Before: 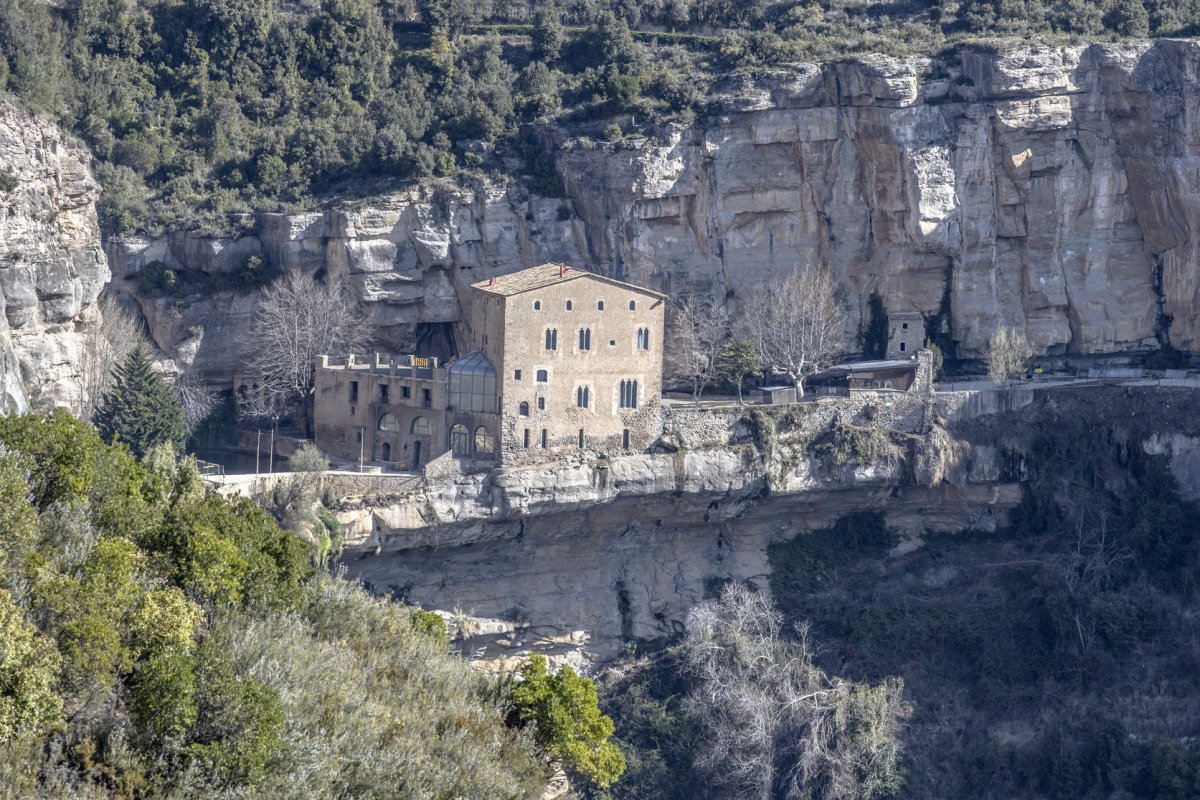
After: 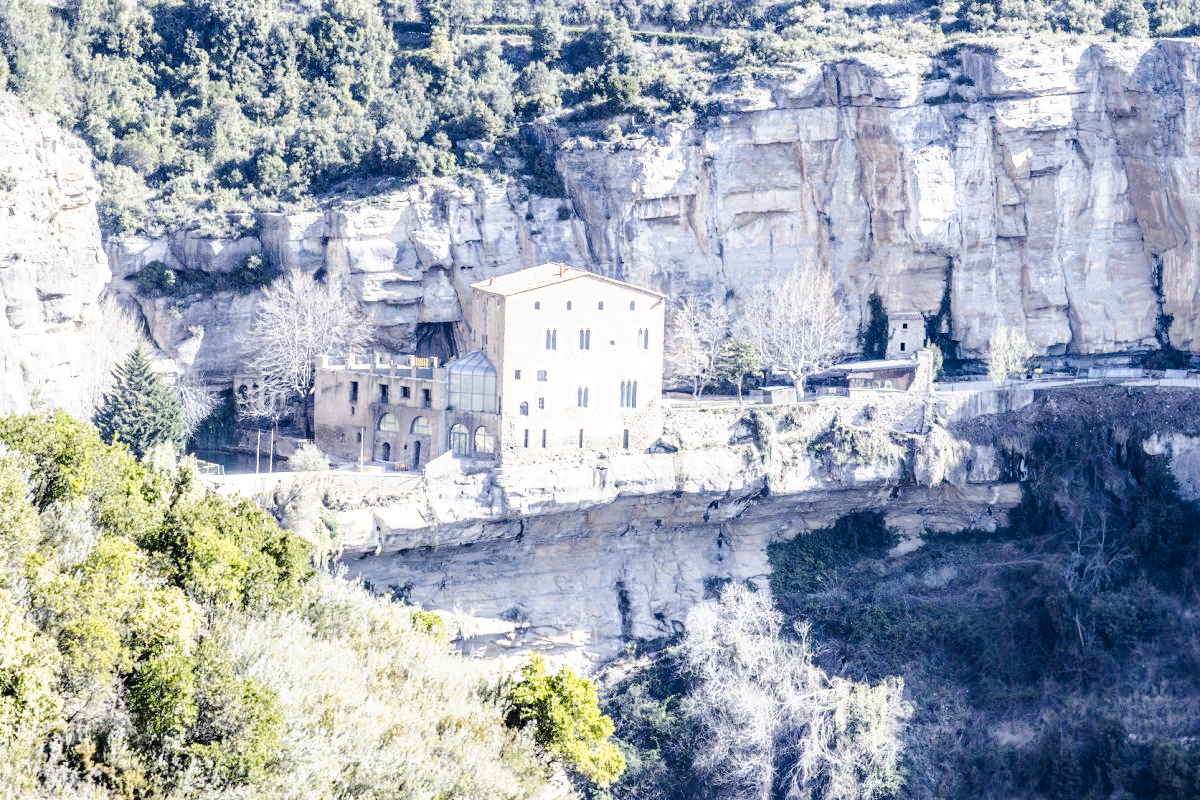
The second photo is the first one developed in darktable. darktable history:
base curve: curves: ch0 [(0, 0) (0.088, 0.125) (0.176, 0.251) (0.354, 0.501) (0.613, 0.749) (1, 0.877)], preserve colors none
tone equalizer: -8 EV -1.06 EV, -7 EV -1.04 EV, -6 EV -0.861 EV, -5 EV -0.565 EV, -3 EV 0.546 EV, -2 EV 0.84 EV, -1 EV 1 EV, +0 EV 1.06 EV
color correction: highlights b* 0.029
tone curve: curves: ch0 [(0, 0.023) (0.087, 0.065) (0.184, 0.168) (0.45, 0.54) (0.57, 0.683) (0.722, 0.825) (0.877, 0.948) (1, 1)]; ch1 [(0, 0) (0.388, 0.369) (0.45, 0.43) (0.505, 0.509) (0.534, 0.528) (0.657, 0.655) (1, 1)]; ch2 [(0, 0) (0.314, 0.223) (0.427, 0.405) (0.5, 0.5) (0.55, 0.566) (0.625, 0.657) (1, 1)], preserve colors none
